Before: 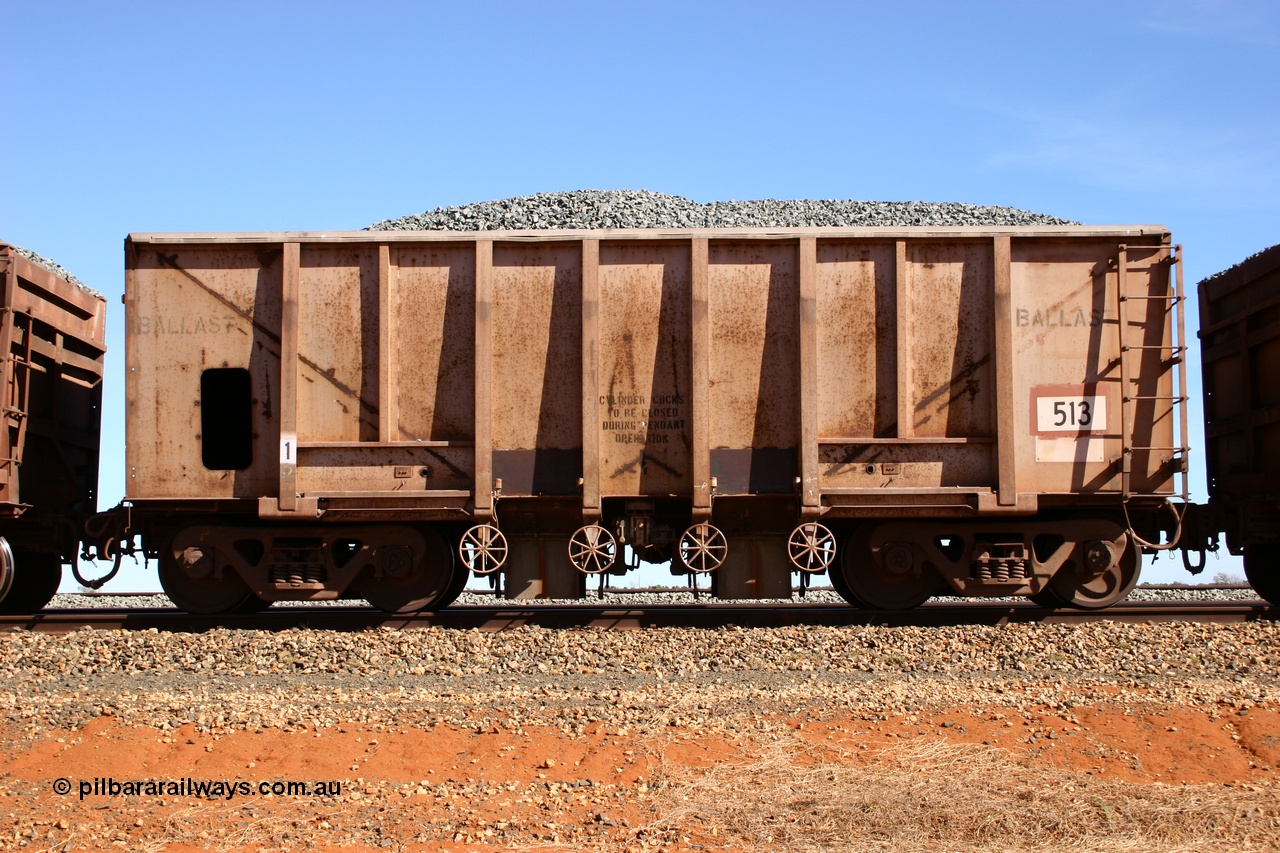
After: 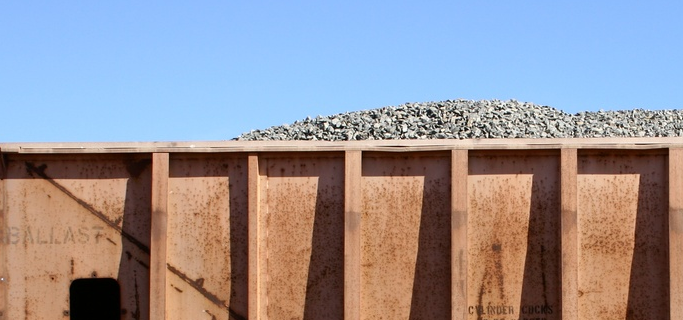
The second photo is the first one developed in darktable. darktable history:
crop: left 10.284%, top 10.58%, right 36.292%, bottom 51.826%
